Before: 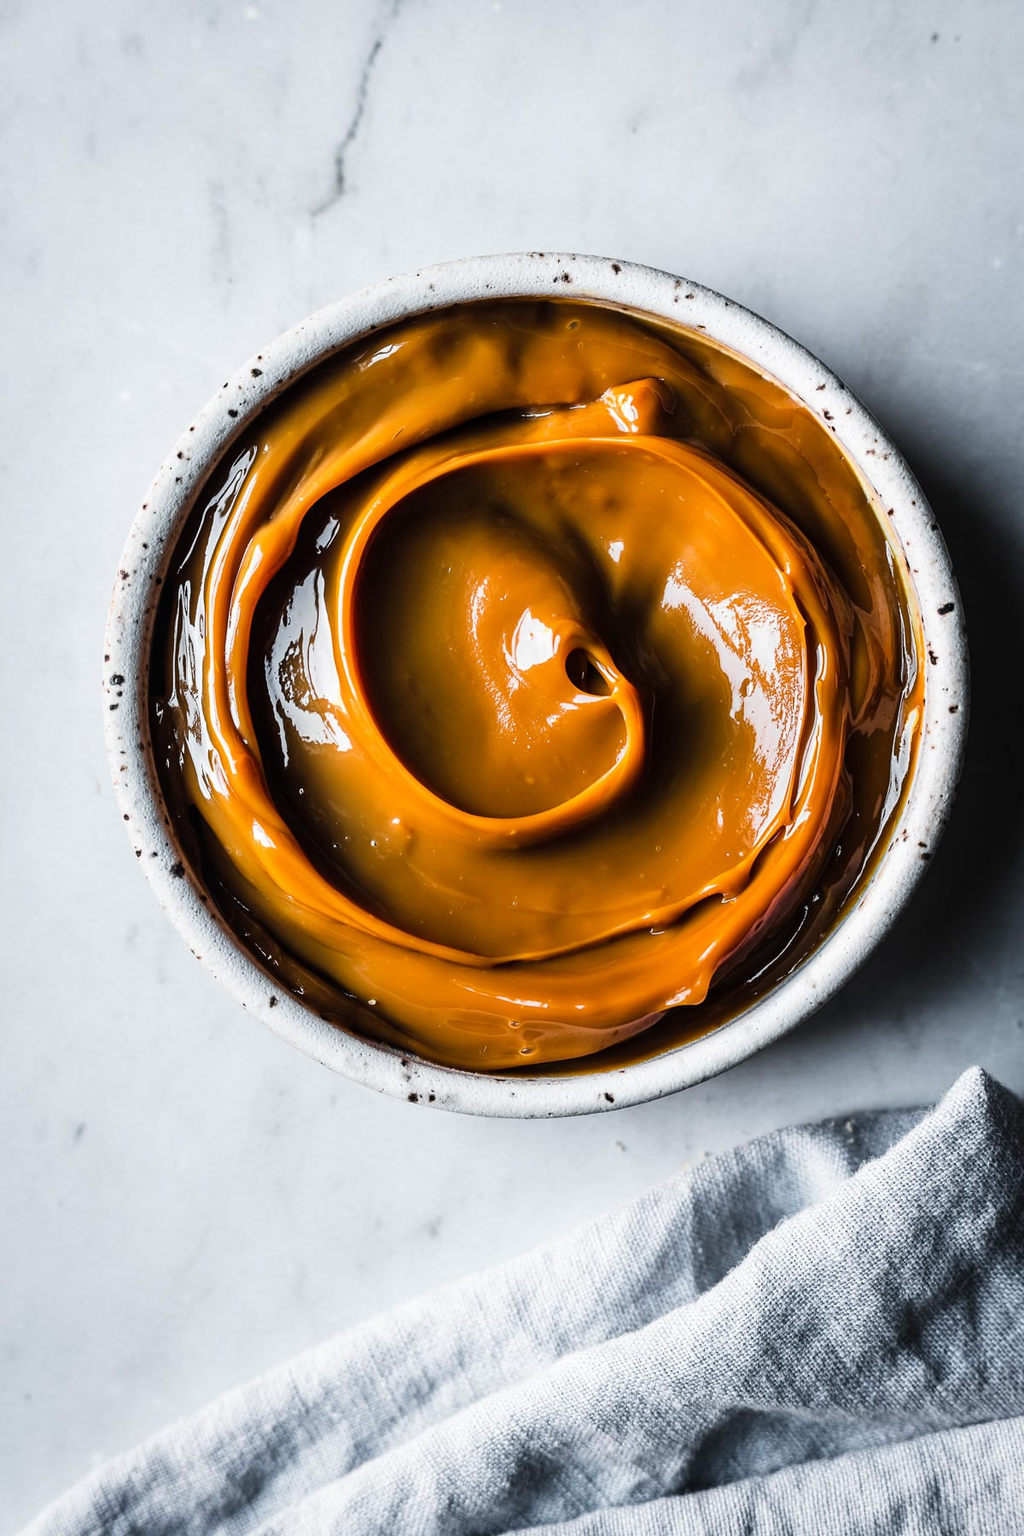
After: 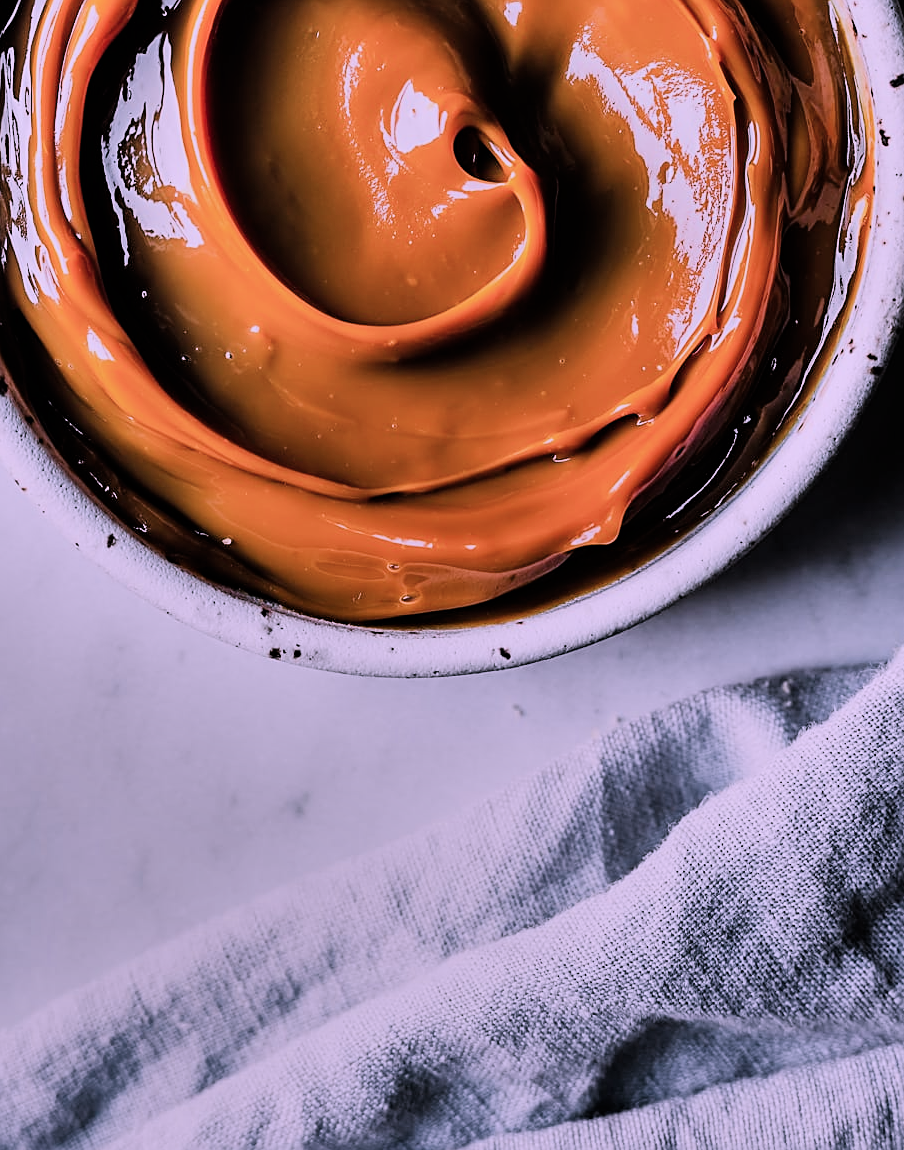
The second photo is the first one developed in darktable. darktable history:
filmic rgb: black relative exposure -7.65 EV, white relative exposure 4.56 EV, hardness 3.61, contrast 1.054
shadows and highlights: radius 107.18, shadows 45.38, highlights -67.75, low approximation 0.01, soften with gaussian
exposure: exposure -0.057 EV, compensate exposure bias true, compensate highlight preservation false
sharpen: on, module defaults
color correction: highlights a* 15.37, highlights b* -20.37
crop and rotate: left 17.452%, top 35.184%, right 7.161%, bottom 0.919%
